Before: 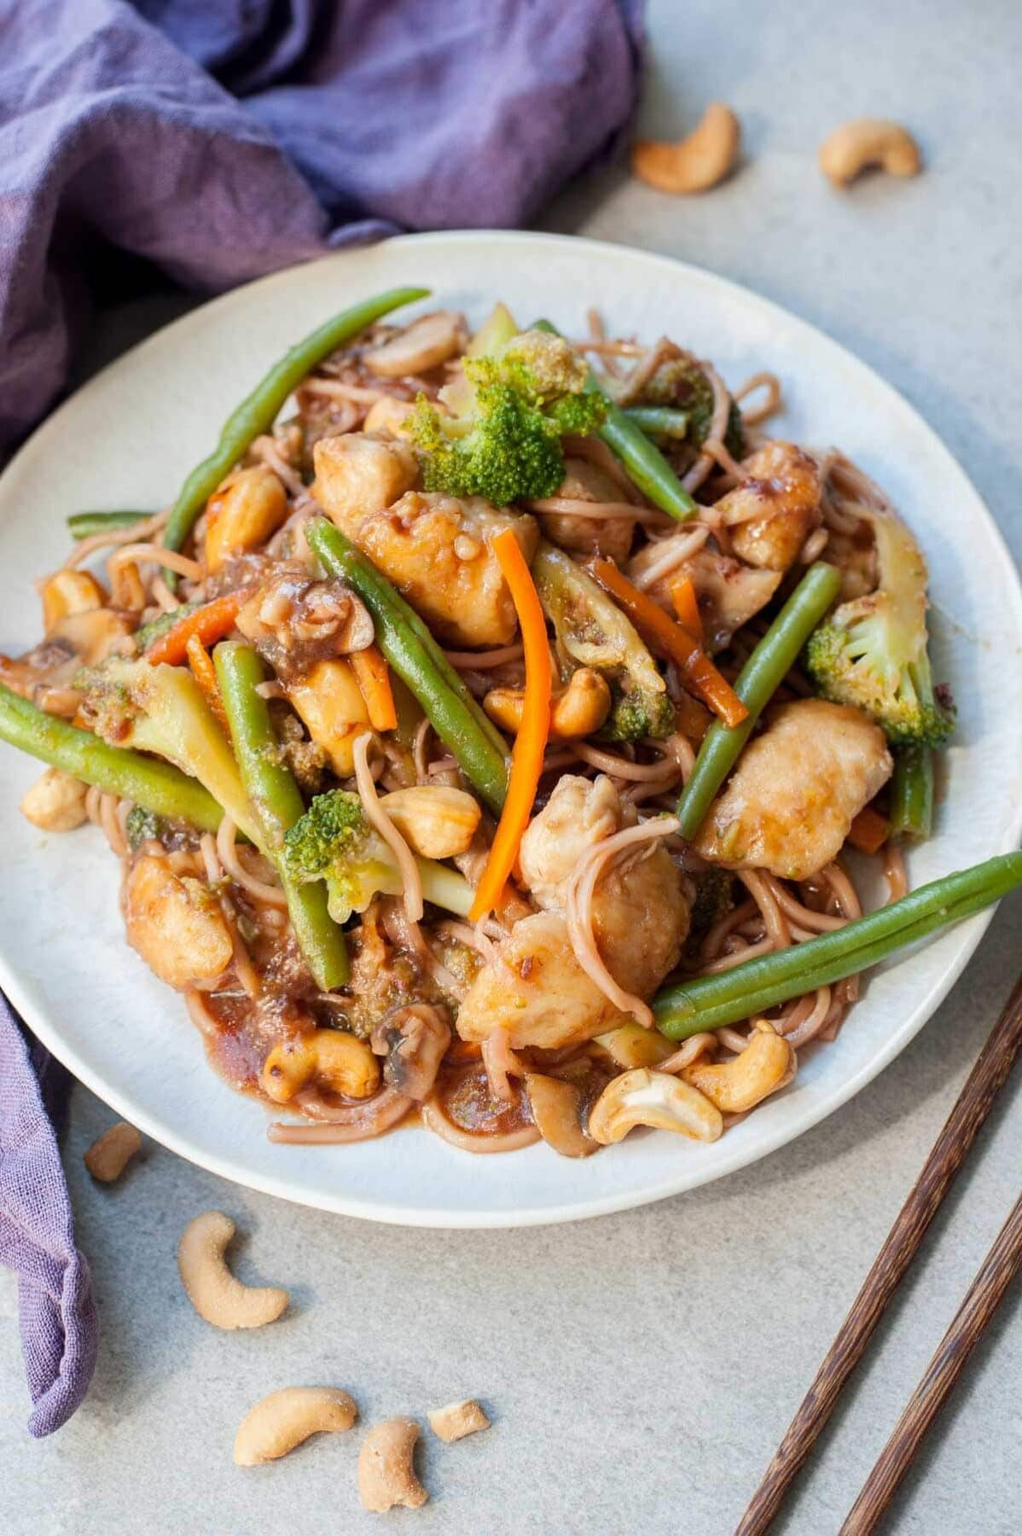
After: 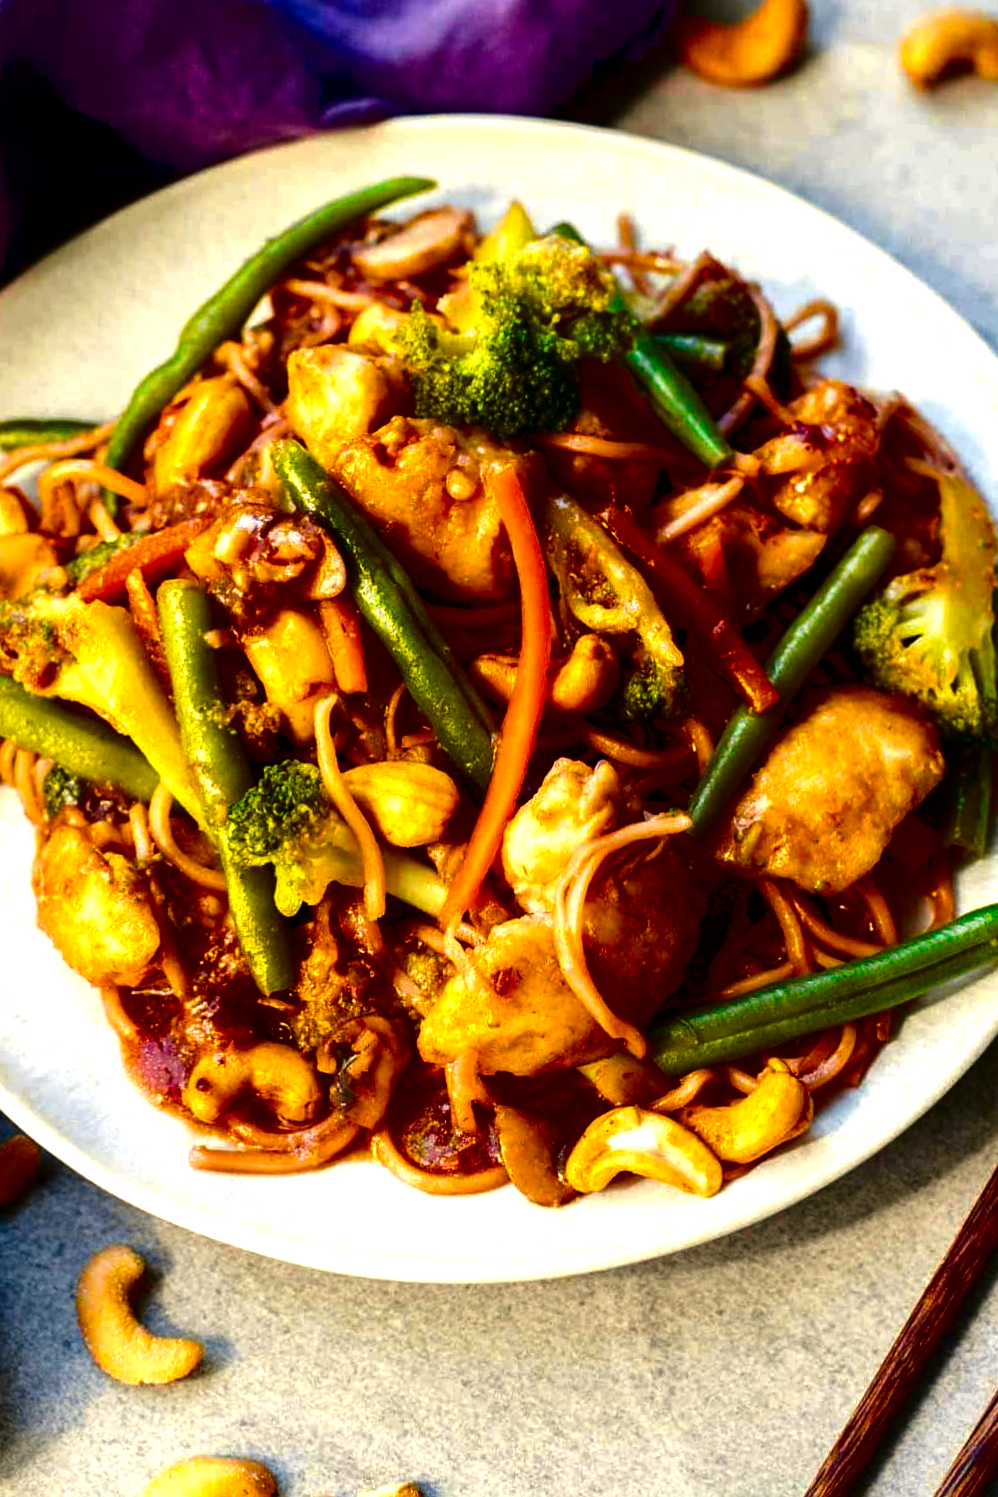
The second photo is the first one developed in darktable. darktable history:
color correction: highlights a* 1.44, highlights b* 18.27
crop and rotate: angle -3.21°, left 5.033%, top 5.181%, right 4.736%, bottom 4.753%
shadows and highlights: radius 335.12, shadows 64.43, highlights 4.42, compress 87.53%, soften with gaussian
contrast brightness saturation: brightness -0.54
tone curve: curves: ch0 [(0, 0) (0.087, 0.054) (0.281, 0.245) (0.532, 0.514) (0.835, 0.818) (0.994, 0.955)]; ch1 [(0, 0) (0.27, 0.195) (0.406, 0.435) (0.452, 0.474) (0.495, 0.5) (0.514, 0.508) (0.537, 0.556) (0.654, 0.689) (1, 1)]; ch2 [(0, 0) (0.269, 0.299) (0.459, 0.441) (0.498, 0.499) (0.523, 0.52) (0.551, 0.549) (0.633, 0.625) (0.659, 0.681) (0.718, 0.764) (1, 1)], color space Lab, independent channels, preserve colors none
color balance rgb: shadows lift › chroma 2.051%, shadows lift › hue 216.78°, highlights gain › luminance 6.094%, highlights gain › chroma 1.277%, highlights gain › hue 89.99°, linear chroma grading › highlights 99.022%, linear chroma grading › global chroma 23.726%, perceptual saturation grading › global saturation 20%, perceptual saturation grading › highlights -50.048%, perceptual saturation grading › shadows 30.183%, perceptual brilliance grading › highlights 17.121%, perceptual brilliance grading › mid-tones 31.226%, perceptual brilliance grading › shadows -31.415%
